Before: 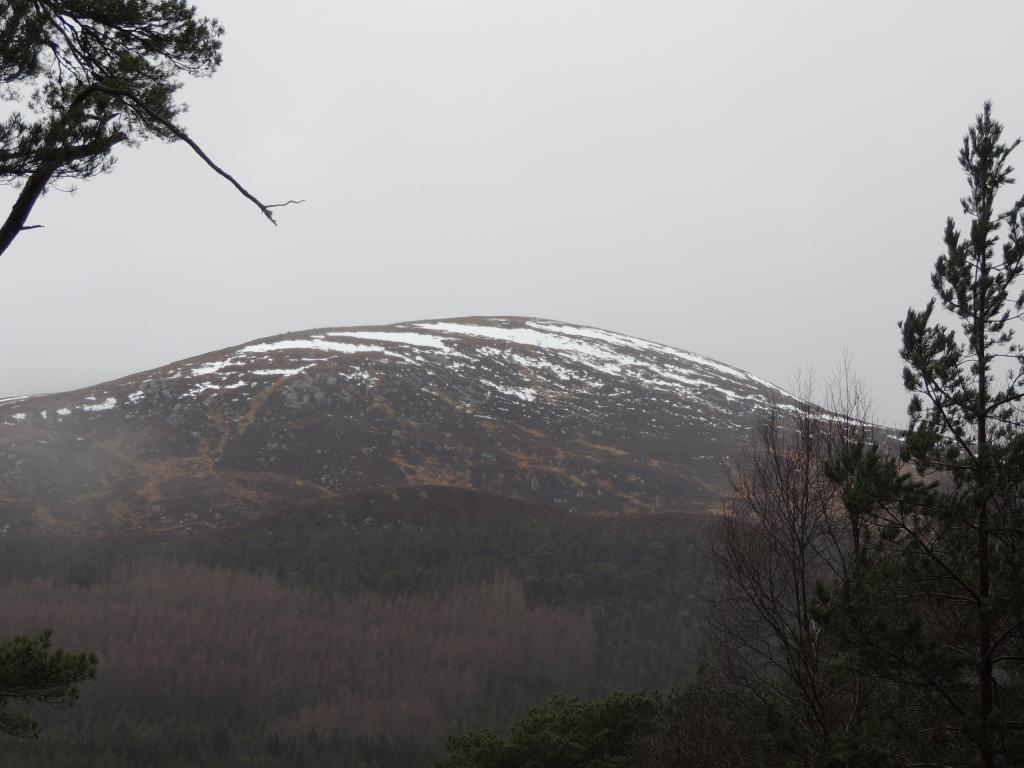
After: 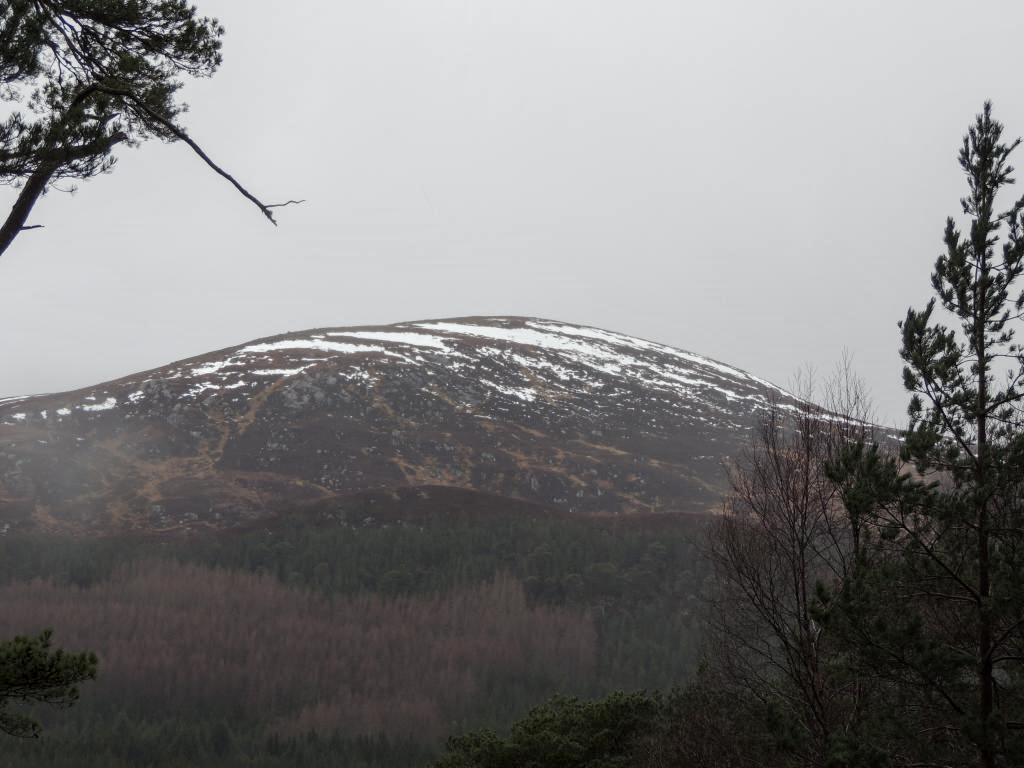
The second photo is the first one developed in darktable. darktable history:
levels: black 0.089%
local contrast: detail 130%
